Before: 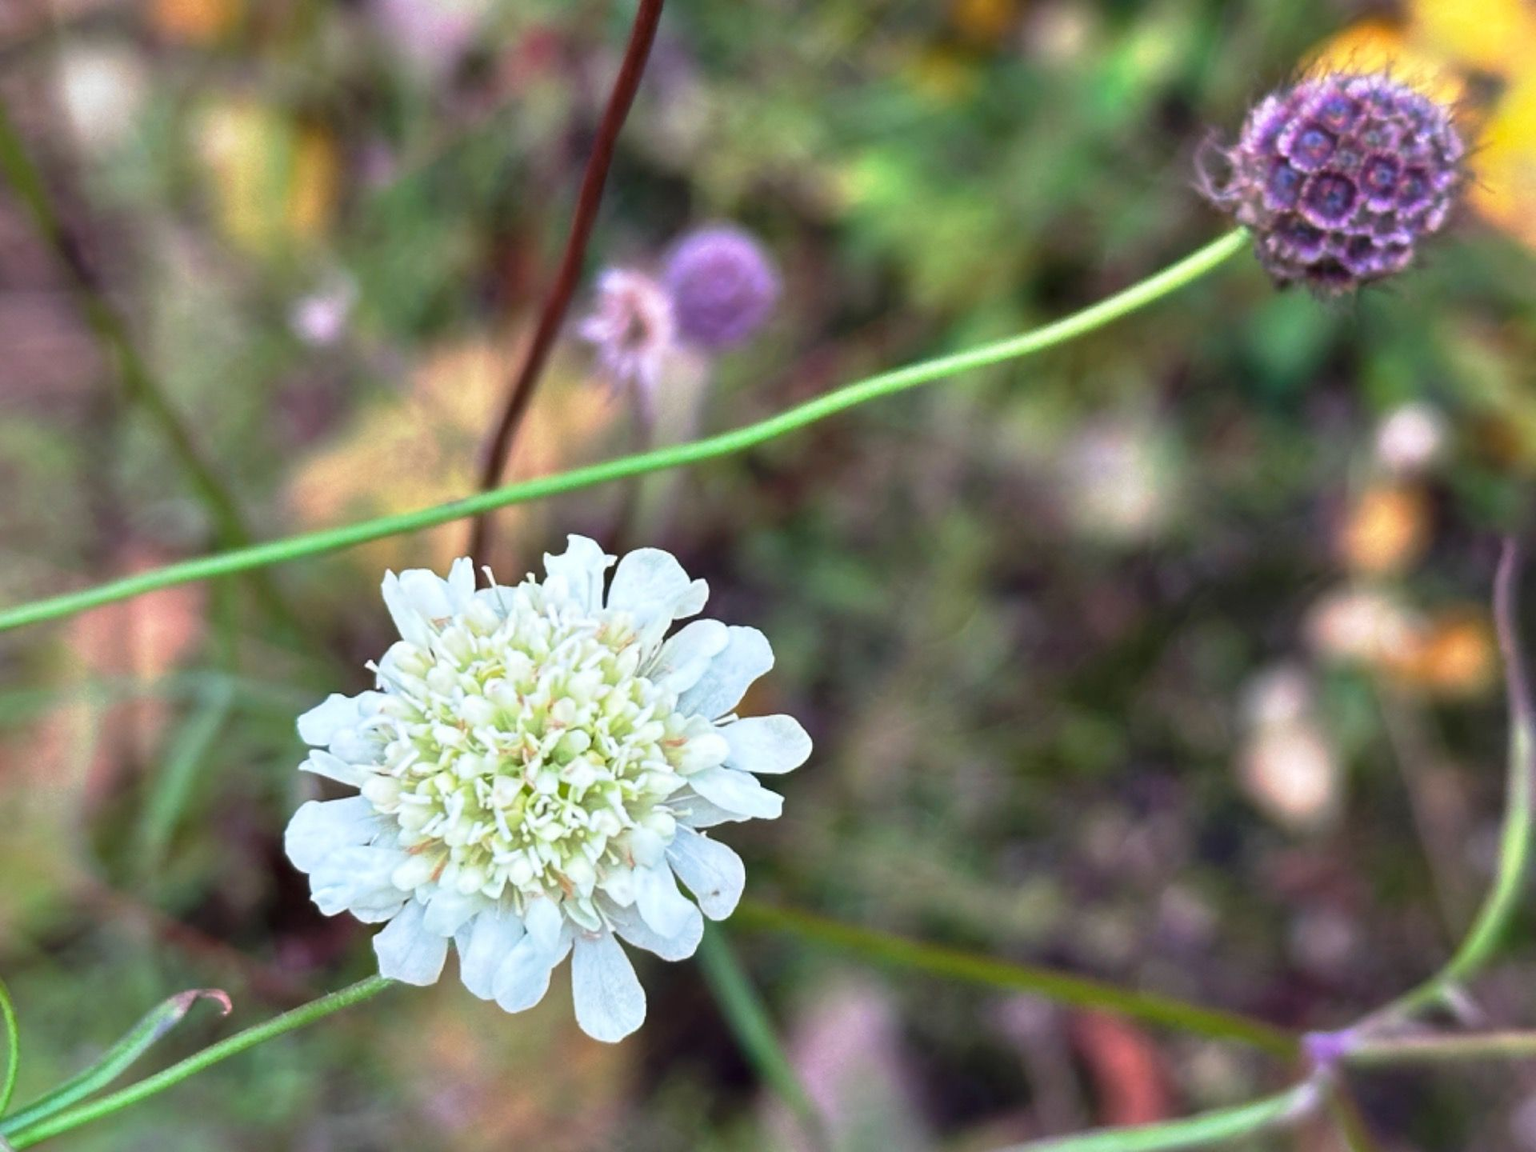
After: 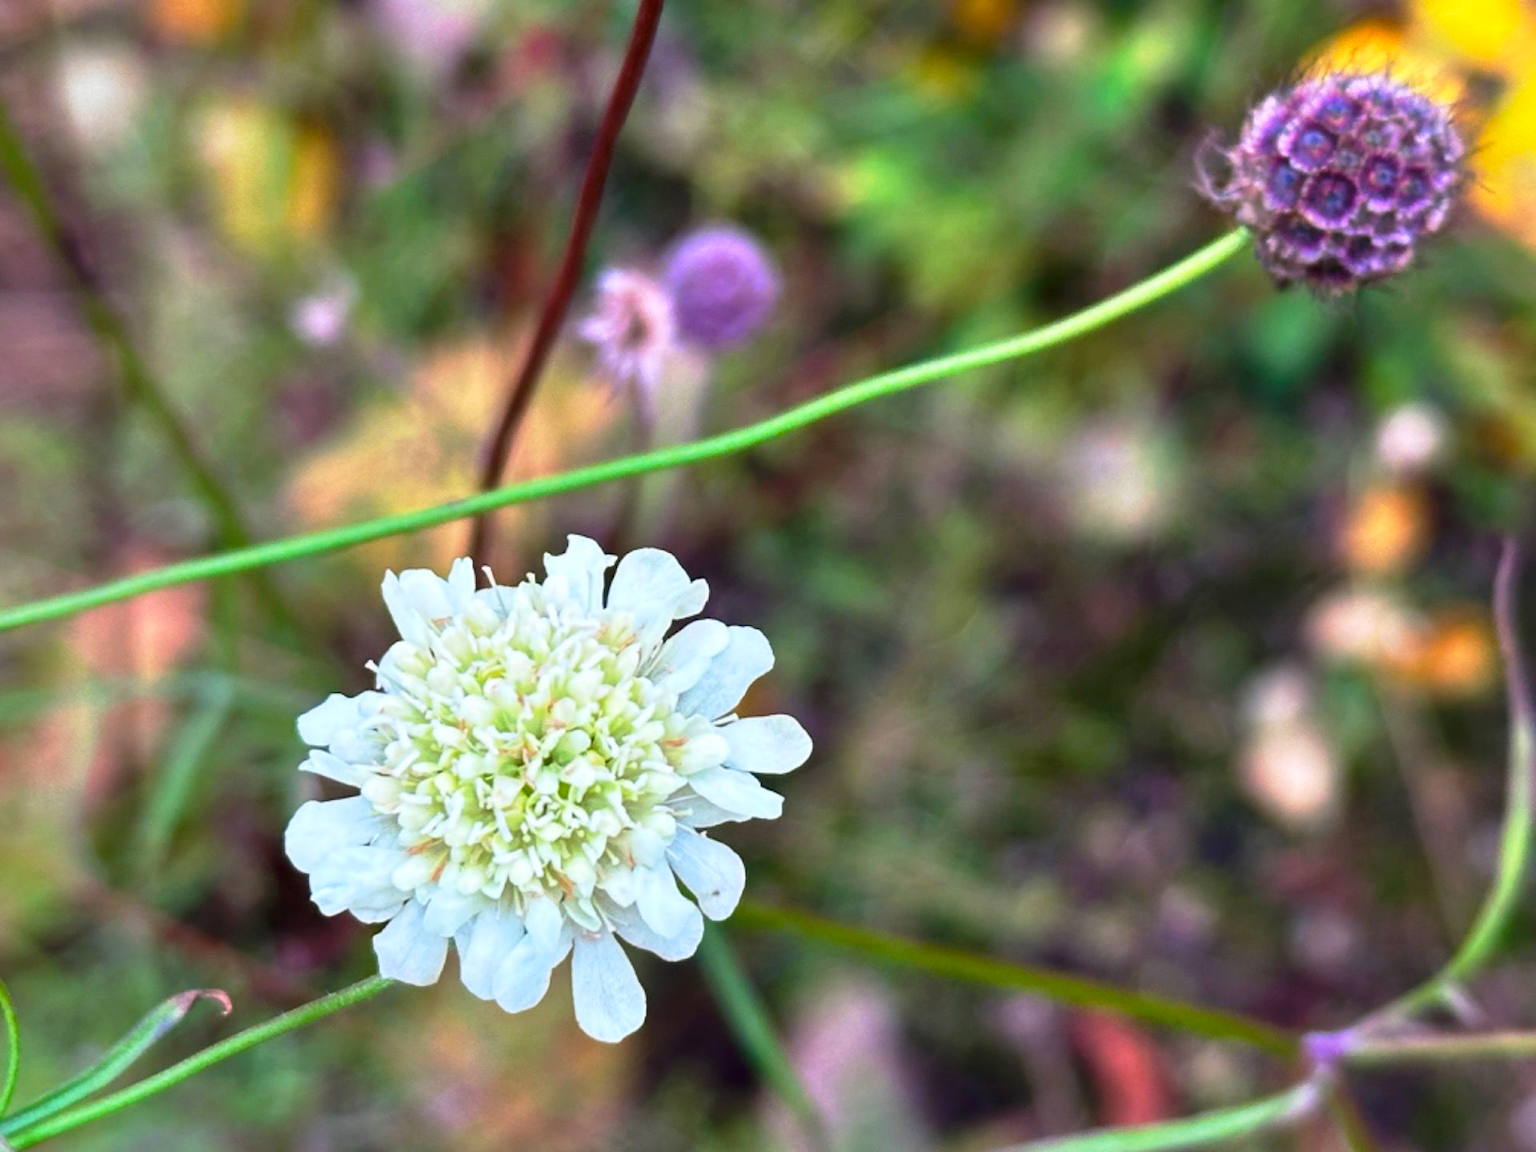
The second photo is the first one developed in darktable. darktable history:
contrast brightness saturation: contrast 0.093, saturation 0.276
